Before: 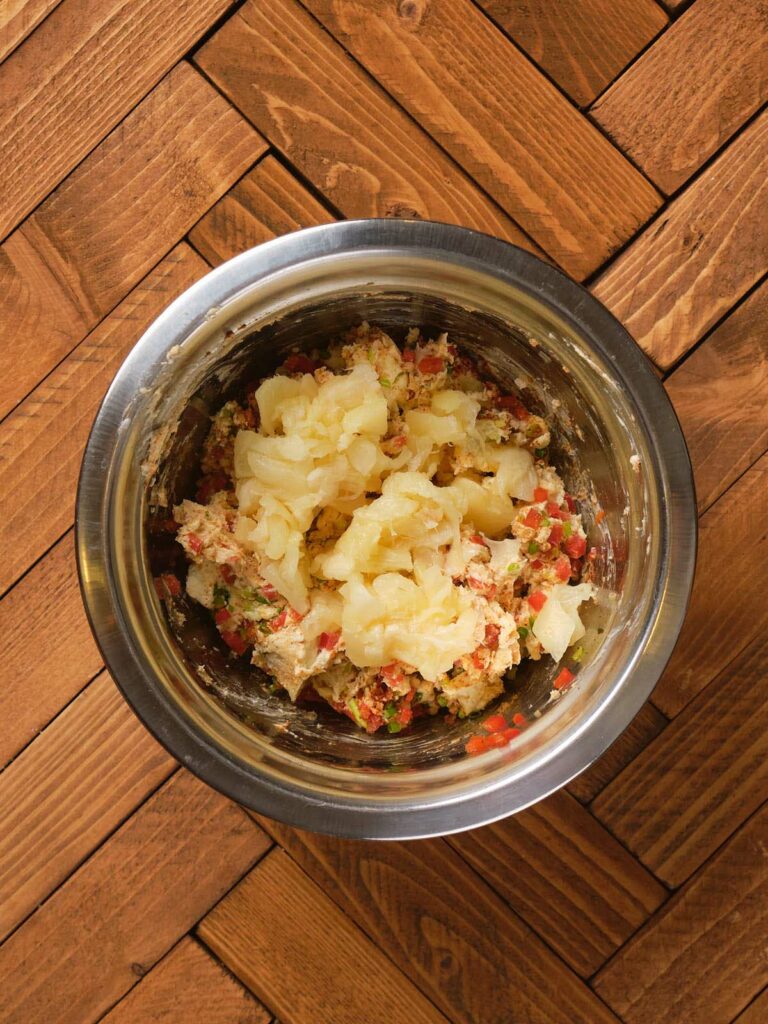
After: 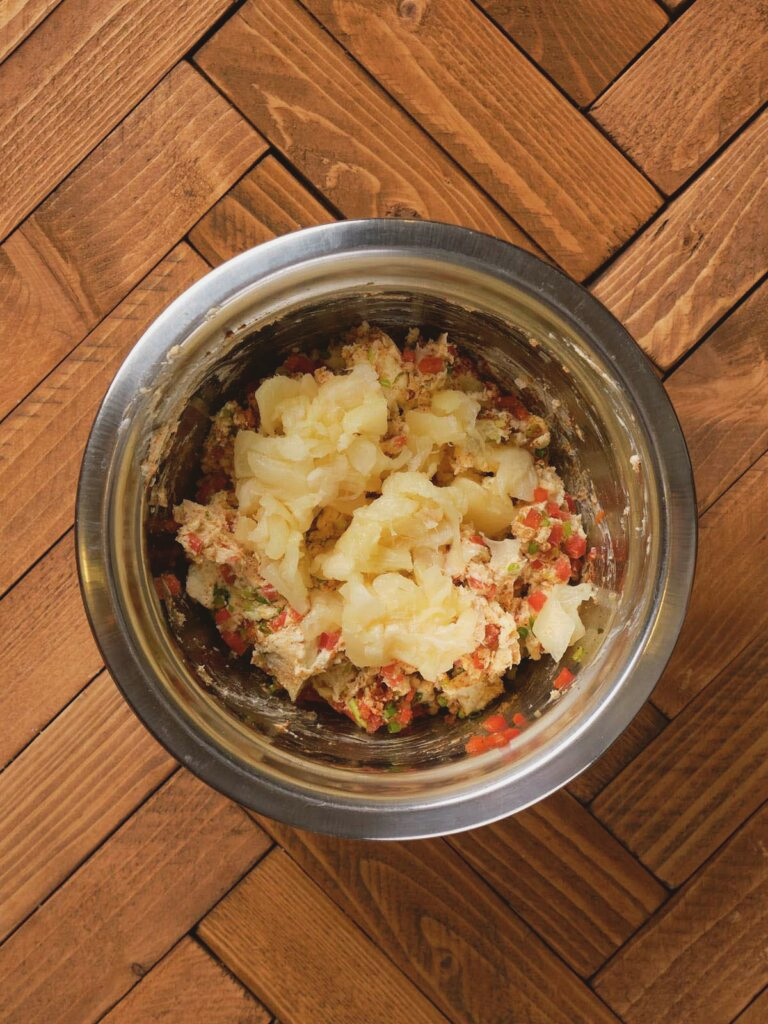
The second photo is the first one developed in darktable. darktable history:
contrast brightness saturation: contrast -0.09, saturation -0.1
